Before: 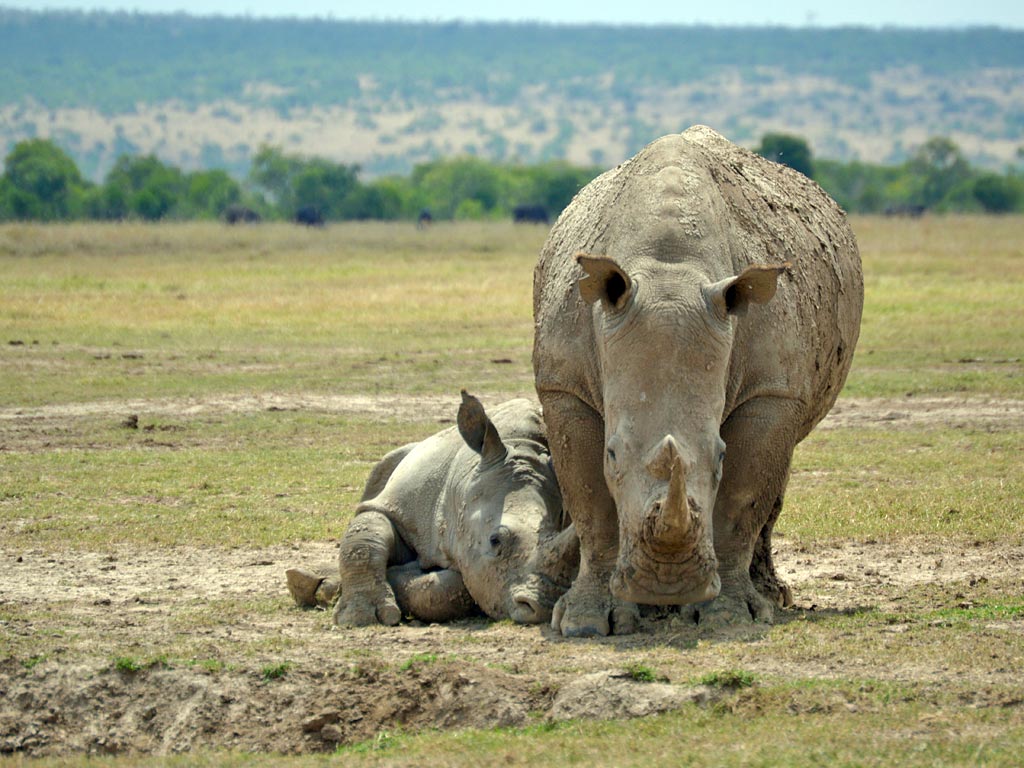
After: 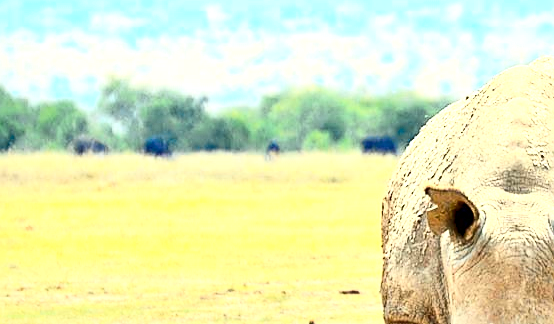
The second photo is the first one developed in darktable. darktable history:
contrast brightness saturation: contrast 0.405, brightness 0.104, saturation 0.211
color zones: curves: ch0 [(0, 0.363) (0.128, 0.373) (0.25, 0.5) (0.402, 0.407) (0.521, 0.525) (0.63, 0.559) (0.729, 0.662) (0.867, 0.471)]; ch1 [(0, 0.515) (0.136, 0.618) (0.25, 0.5) (0.378, 0) (0.516, 0) (0.622, 0.593) (0.737, 0.819) (0.87, 0.593)]; ch2 [(0, 0.529) (0.128, 0.471) (0.282, 0.451) (0.386, 0.662) (0.516, 0.525) (0.633, 0.554) (0.75, 0.62) (0.875, 0.441)], mix -64.67%
local contrast: mode bilateral grid, contrast 20, coarseness 49, detail 150%, midtone range 0.2
exposure: exposure 1.163 EV, compensate highlight preservation false
color balance rgb: power › chroma 0.282%, power › hue 24.43°, perceptual saturation grading › global saturation 10.082%
sharpen: amount 0.474
crop: left 14.925%, top 9.095%, right 30.969%, bottom 48.698%
